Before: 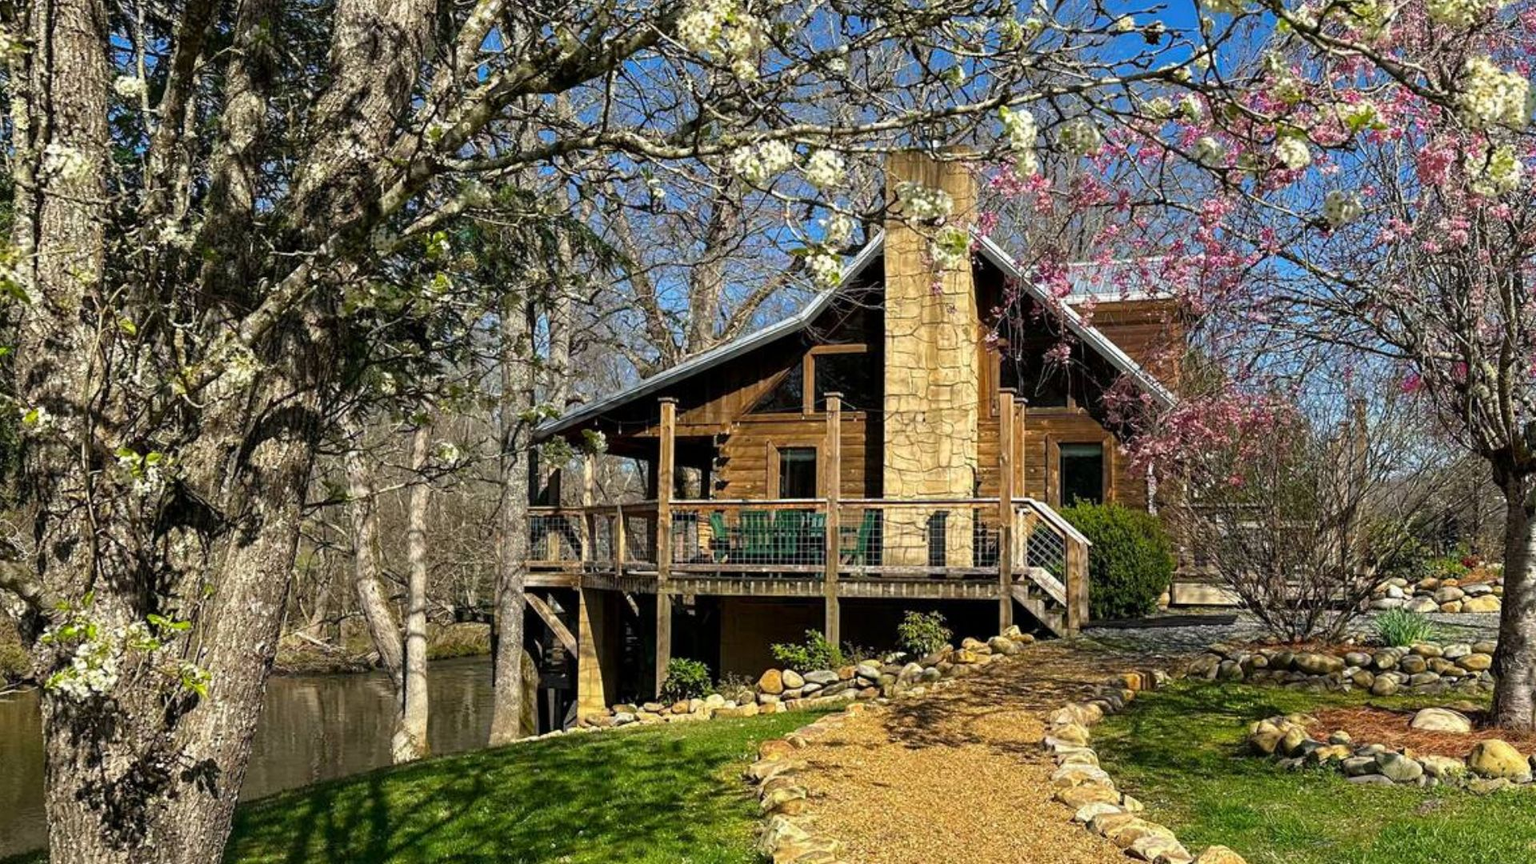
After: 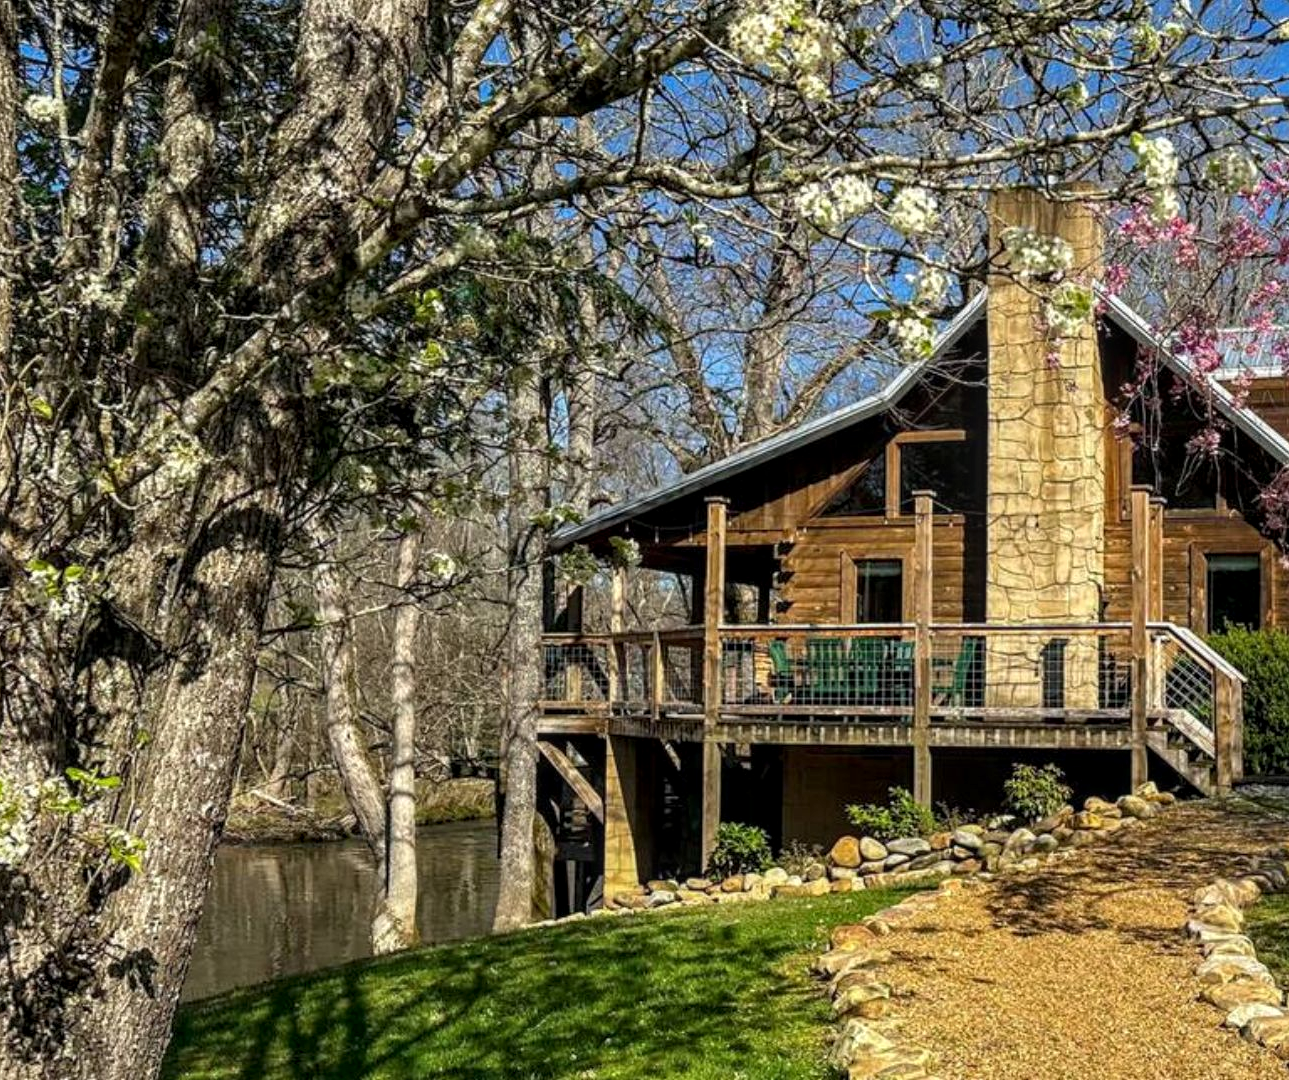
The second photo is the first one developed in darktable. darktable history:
crop and rotate: left 6.171%, right 26.659%
local contrast: on, module defaults
